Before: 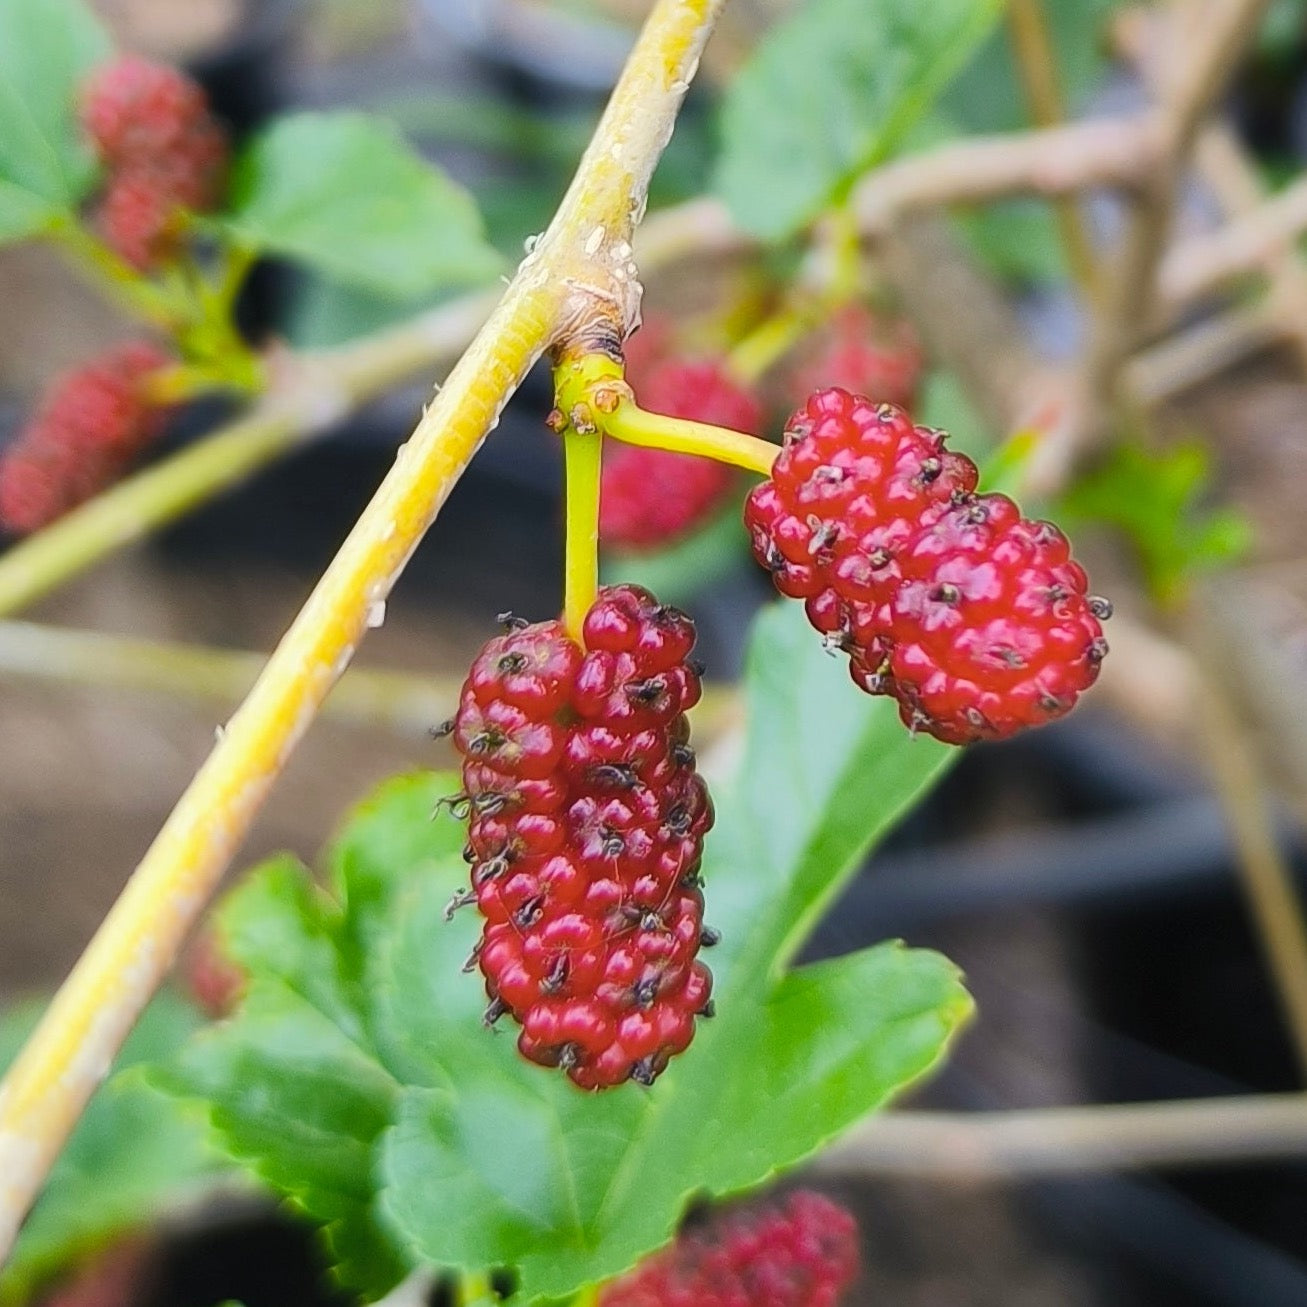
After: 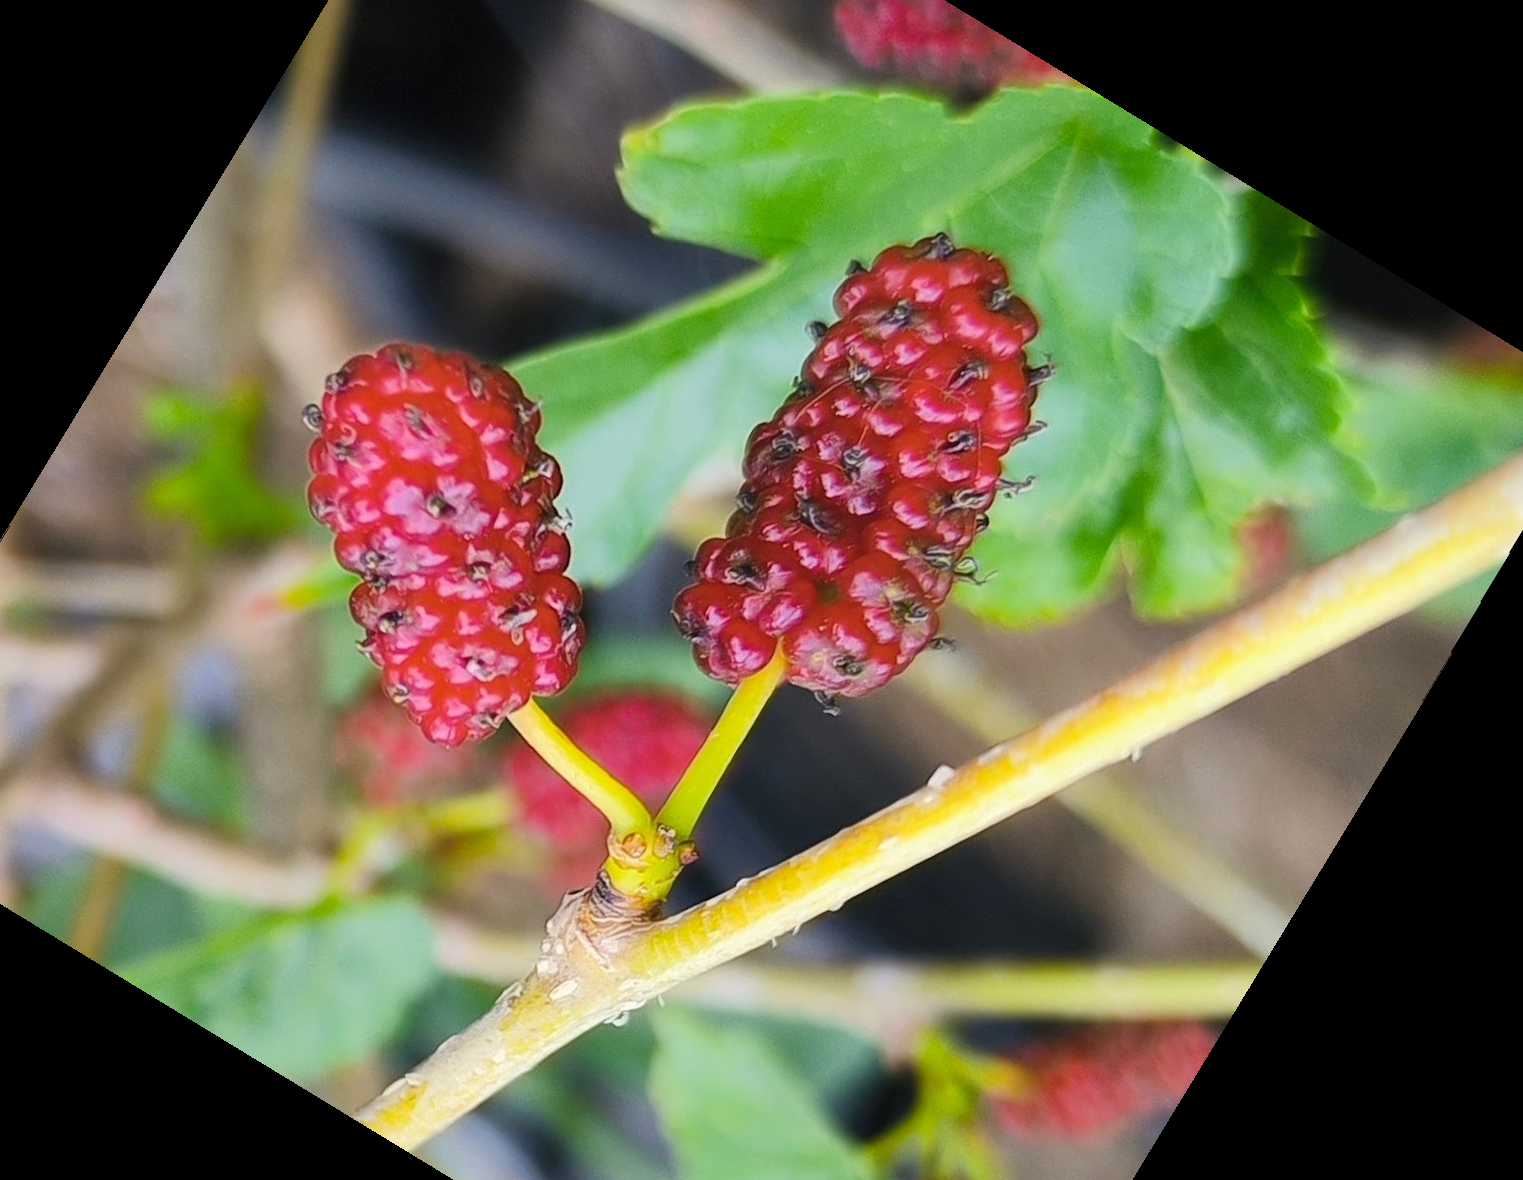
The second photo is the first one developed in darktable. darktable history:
rotate and perspective: rotation -1°, crop left 0.011, crop right 0.989, crop top 0.025, crop bottom 0.975
crop and rotate: angle 148.68°, left 9.111%, top 15.603%, right 4.588%, bottom 17.041%
